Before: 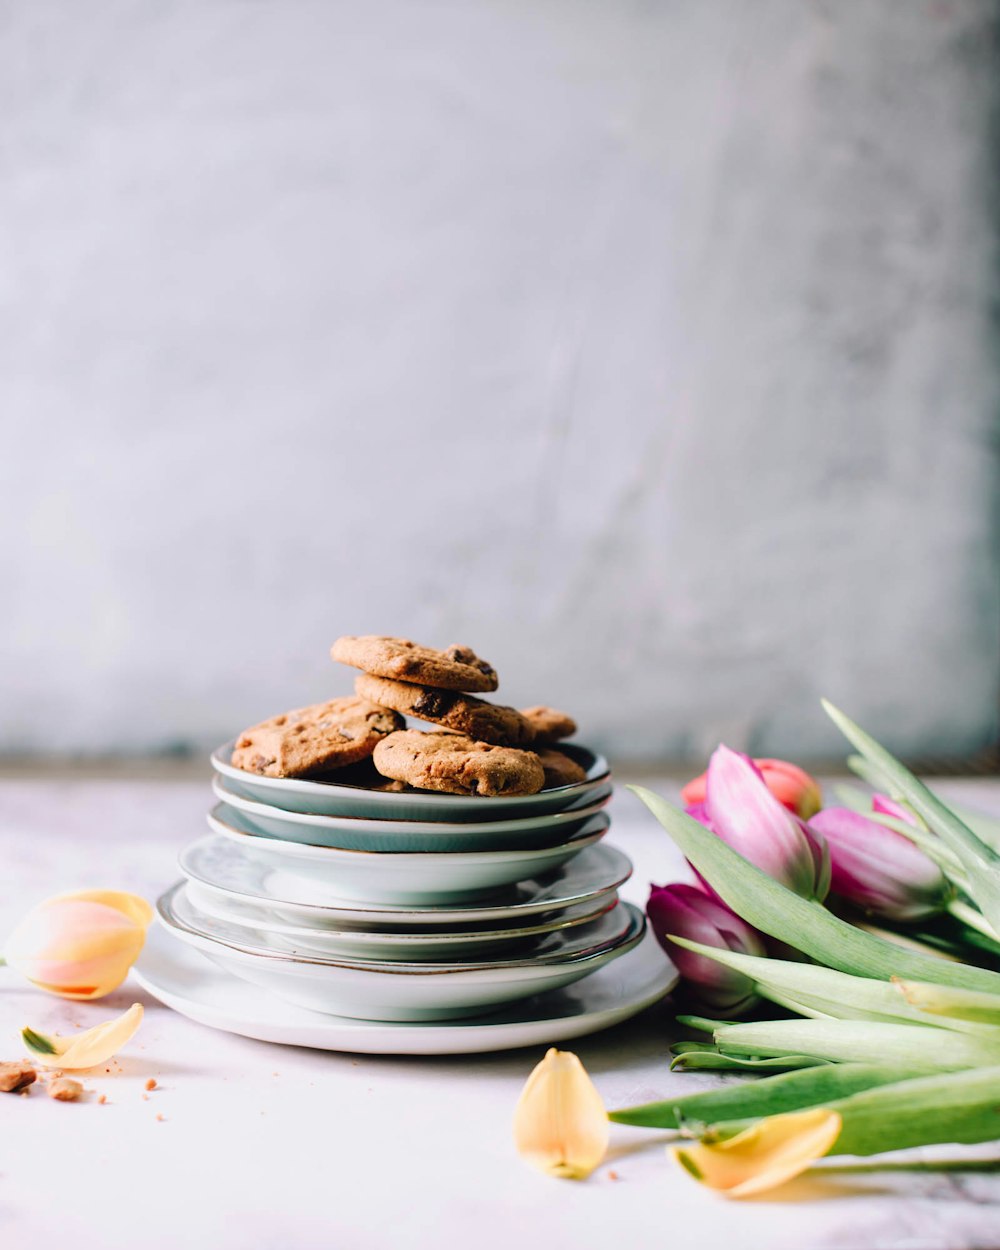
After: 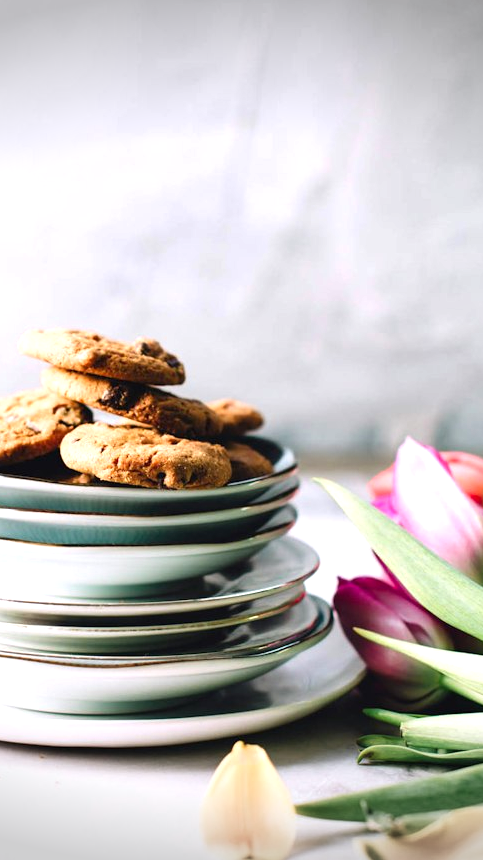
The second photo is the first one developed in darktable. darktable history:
crop: left 31.324%, top 24.597%, right 20.344%, bottom 6.585%
vignetting: fall-off start 100.75%, saturation -0.66, width/height ratio 1.32
shadows and highlights: shadows 37.08, highlights -27.41, soften with gaussian
exposure: black level correction 0, exposure 0.699 EV, compensate exposure bias true, compensate highlight preservation false
